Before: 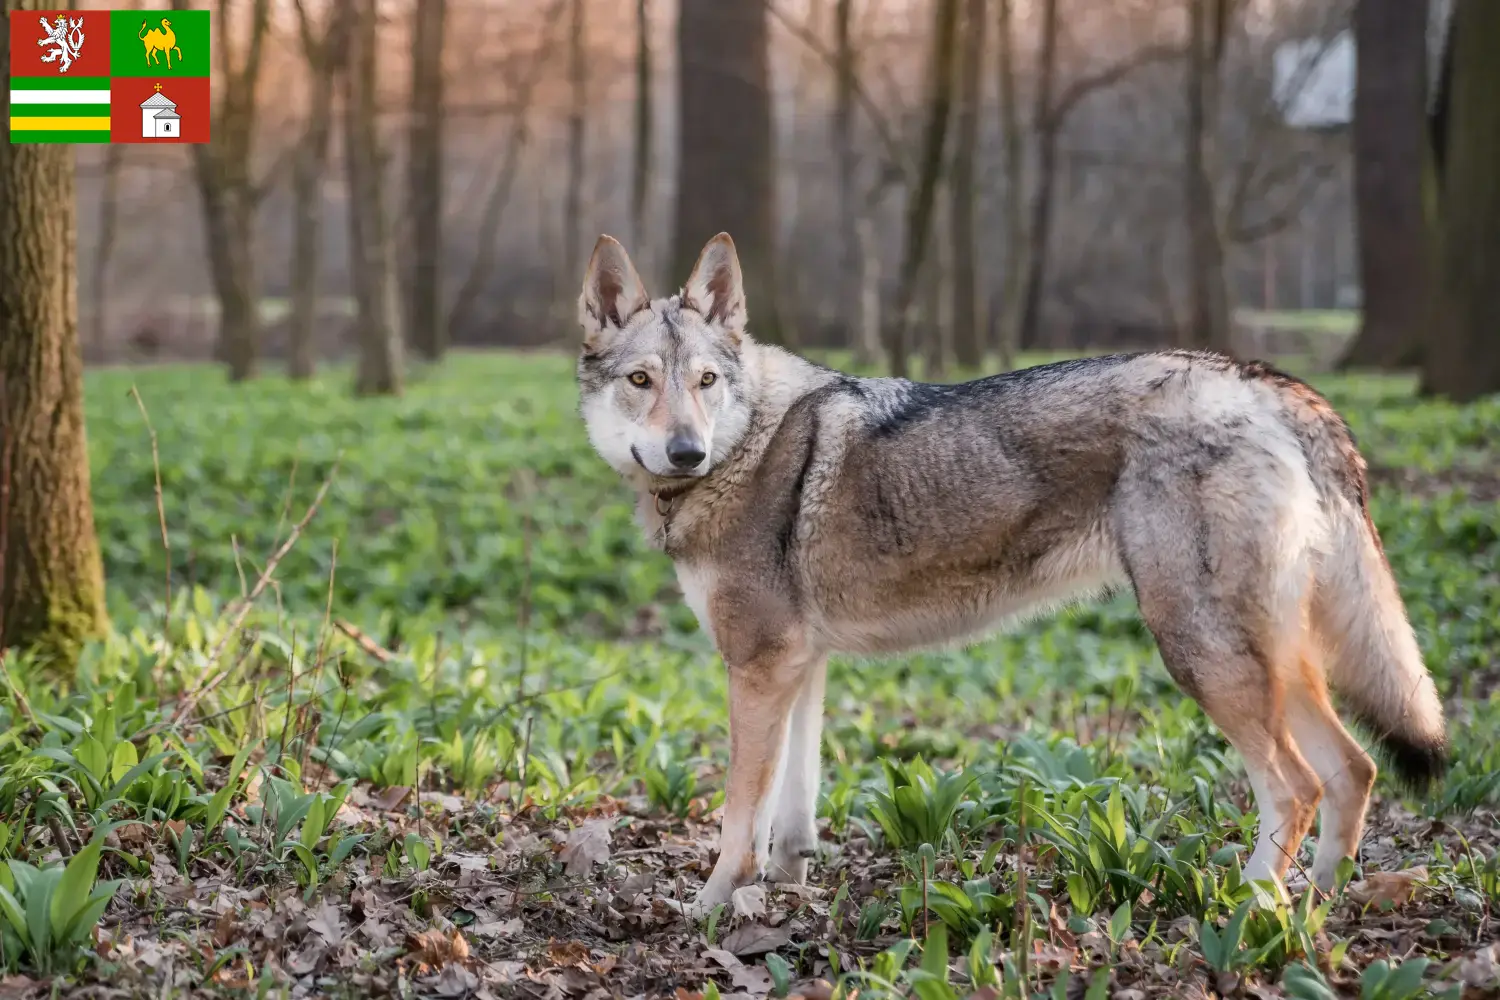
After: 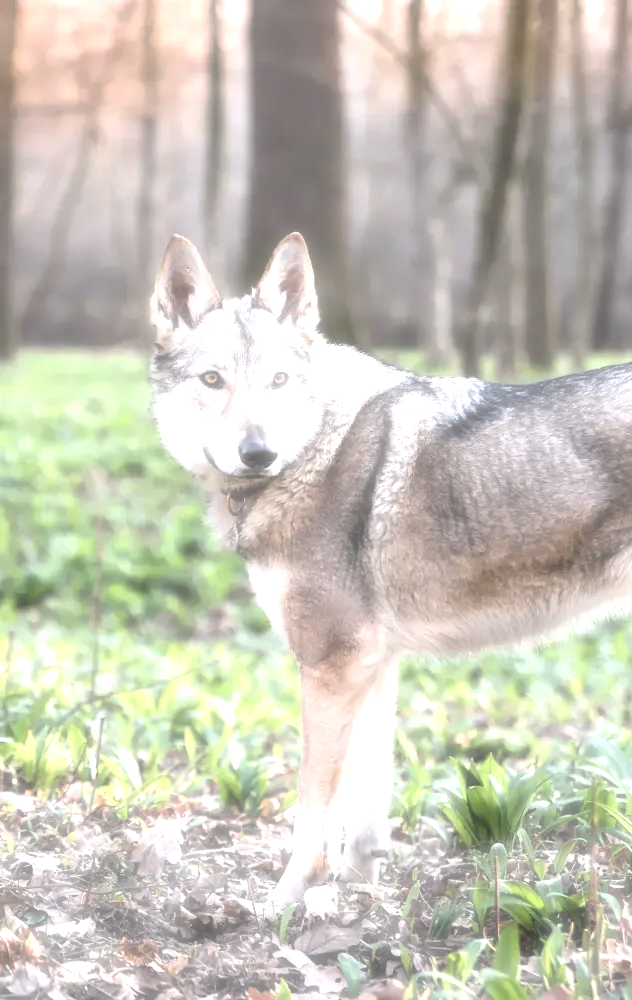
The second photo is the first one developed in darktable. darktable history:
crop: left 28.583%, right 29.231%
haze removal: strength -0.9, distance 0.225, compatibility mode true, adaptive false
exposure: black level correction 0, exposure 1.1 EV, compensate exposure bias true, compensate highlight preservation false
white balance: red 0.986, blue 1.01
